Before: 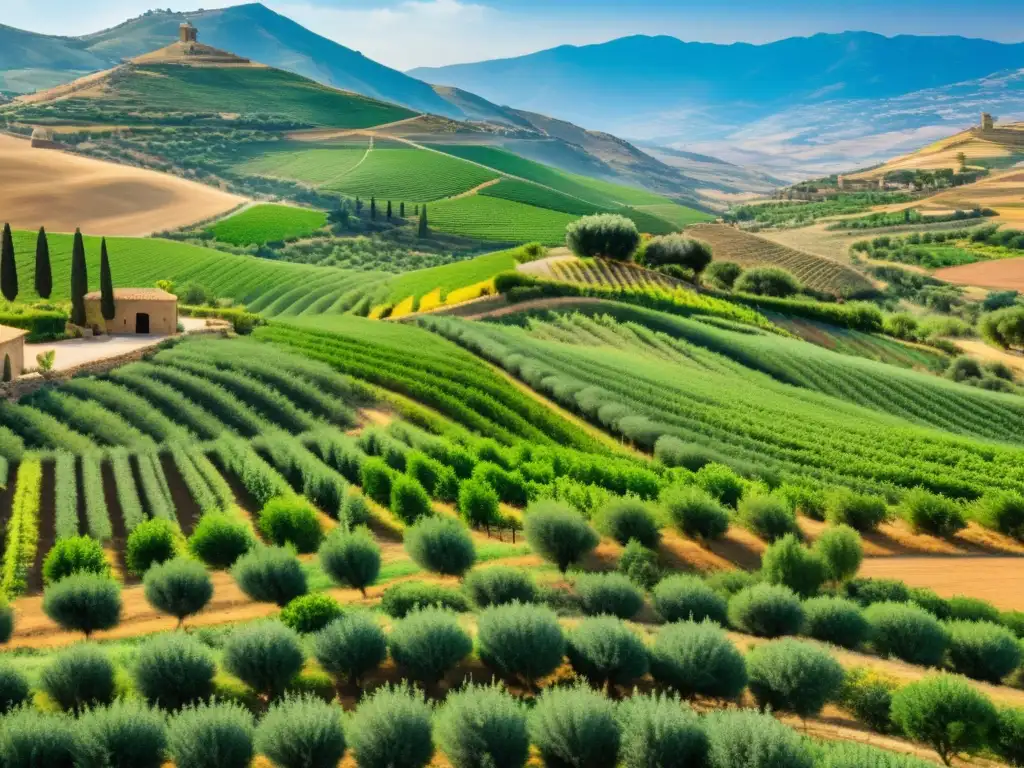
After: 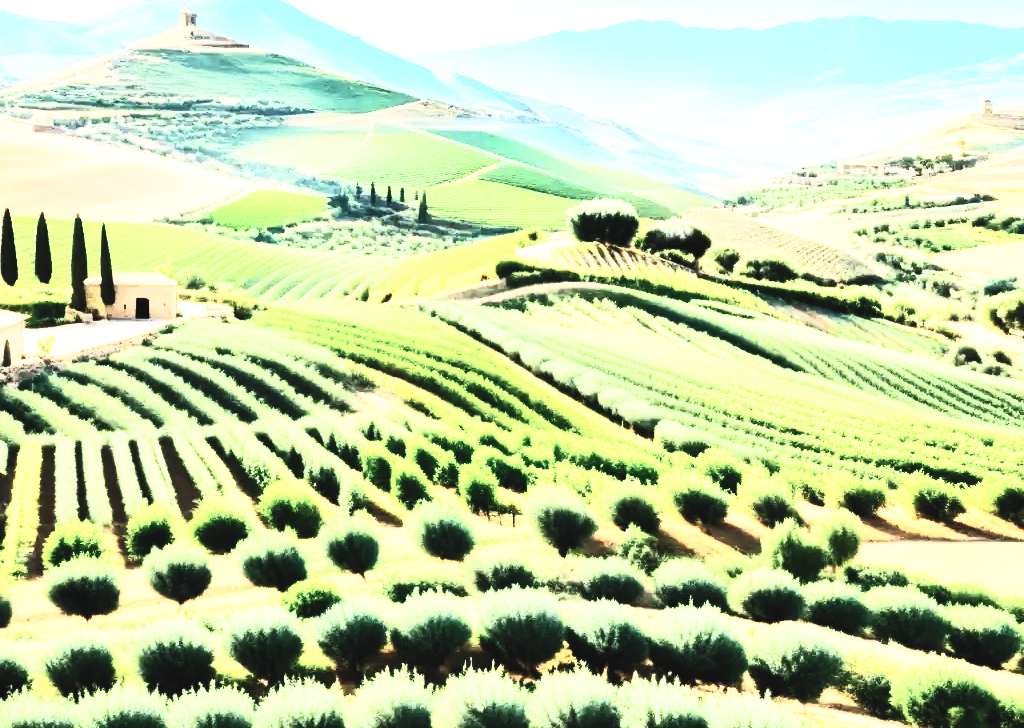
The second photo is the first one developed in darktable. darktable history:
tone equalizer: -8 EV -0.738 EV, -7 EV -0.738 EV, -6 EV -0.595 EV, -5 EV -0.366 EV, -3 EV 0.388 EV, -2 EV 0.6 EV, -1 EV 0.689 EV, +0 EV 0.754 EV, edges refinement/feathering 500, mask exposure compensation -1.57 EV, preserve details no
base curve: curves: ch0 [(0, 0.003) (0.001, 0.002) (0.006, 0.004) (0.02, 0.022) (0.048, 0.086) (0.094, 0.234) (0.162, 0.431) (0.258, 0.629) (0.385, 0.8) (0.548, 0.918) (0.751, 0.988) (1, 1)], preserve colors none
crop and rotate: top 2.054%, bottom 3.15%
contrast brightness saturation: contrast 0.557, brightness 0.571, saturation -0.329
